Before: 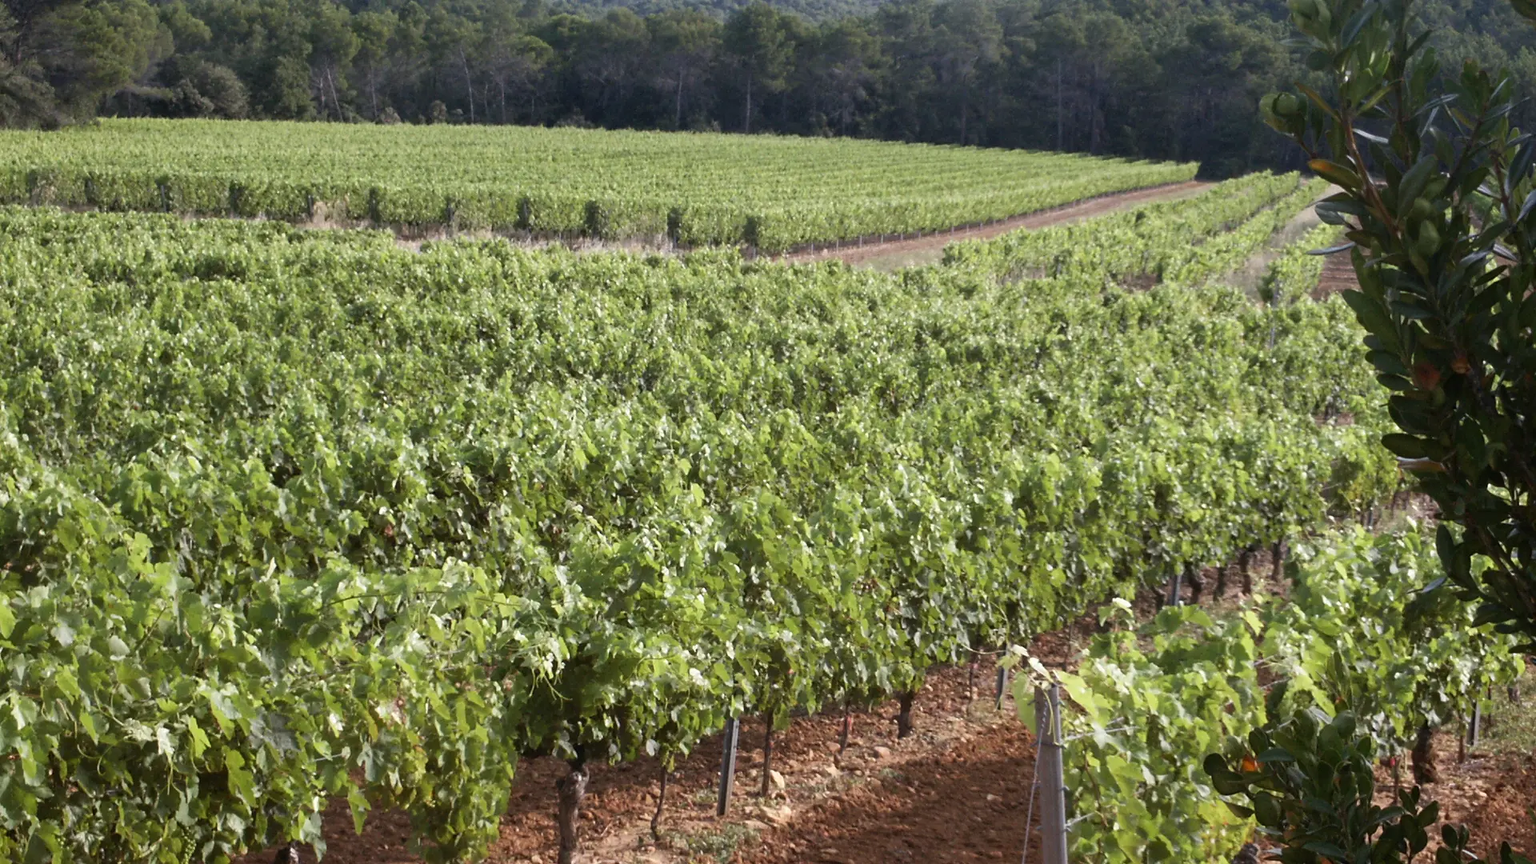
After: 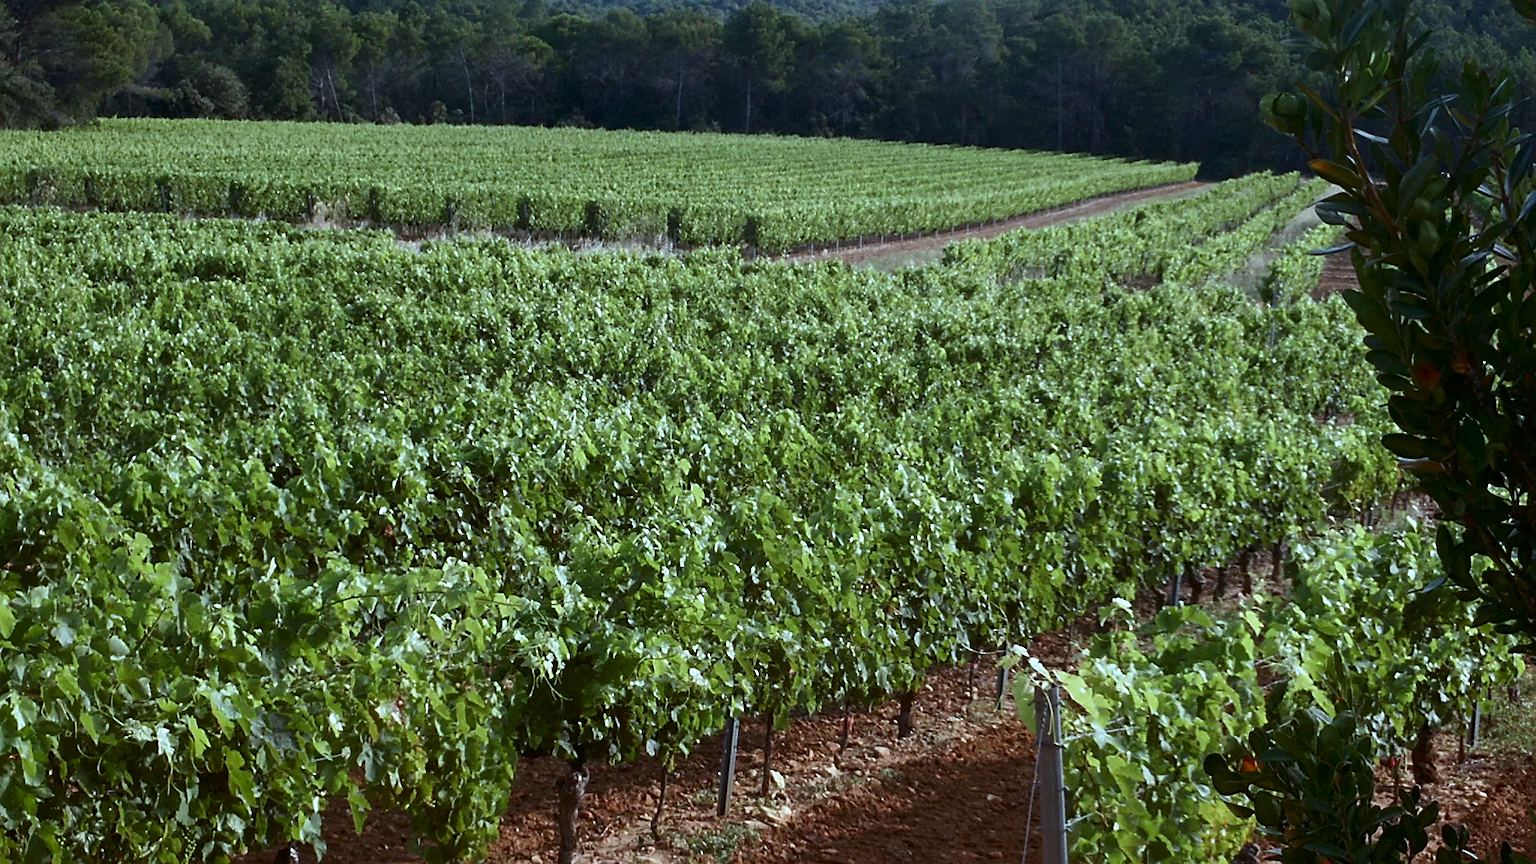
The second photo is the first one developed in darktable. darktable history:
sharpen: on, module defaults
contrast brightness saturation: brightness -0.195, saturation 0.082
color correction: highlights a* -11.32, highlights b* -15.9
